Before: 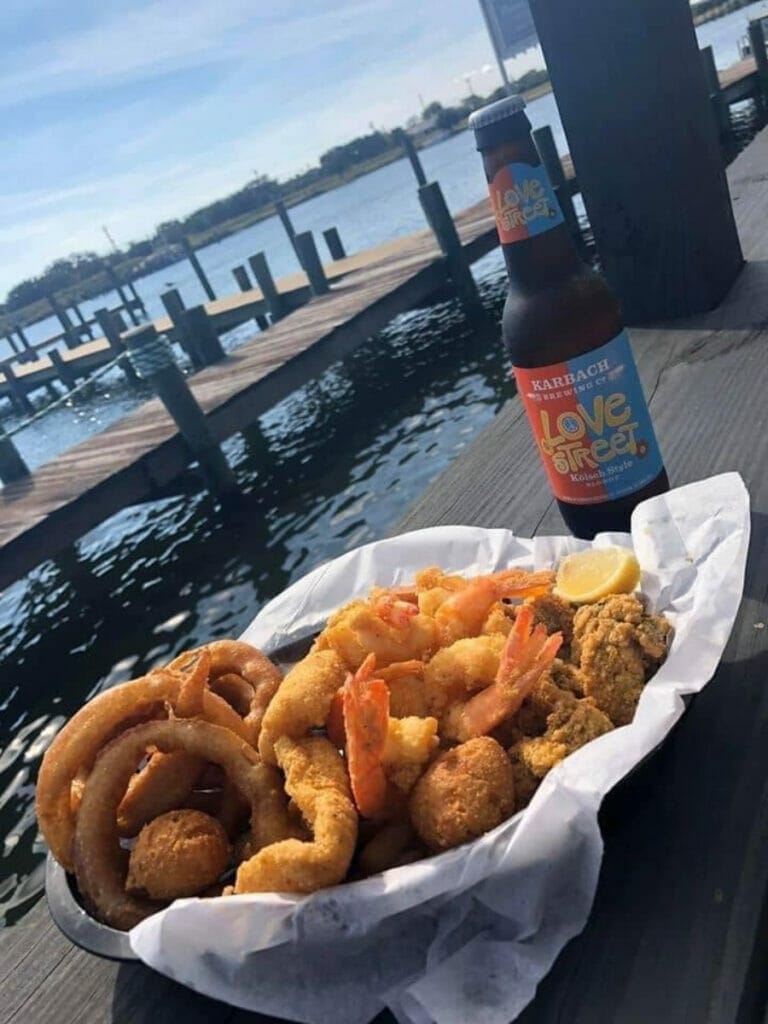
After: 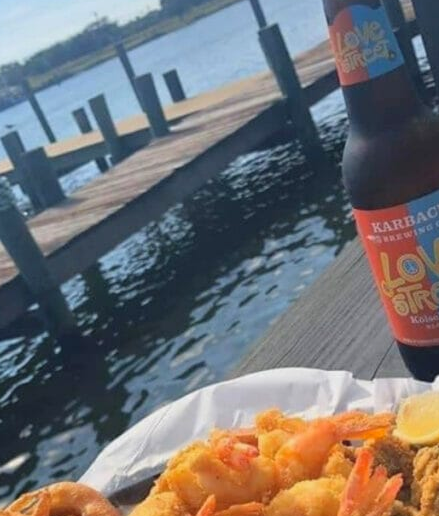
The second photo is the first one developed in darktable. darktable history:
crop: left 20.932%, top 15.471%, right 21.848%, bottom 34.081%
contrast brightness saturation: contrast -0.1, brightness 0.05, saturation 0.08
